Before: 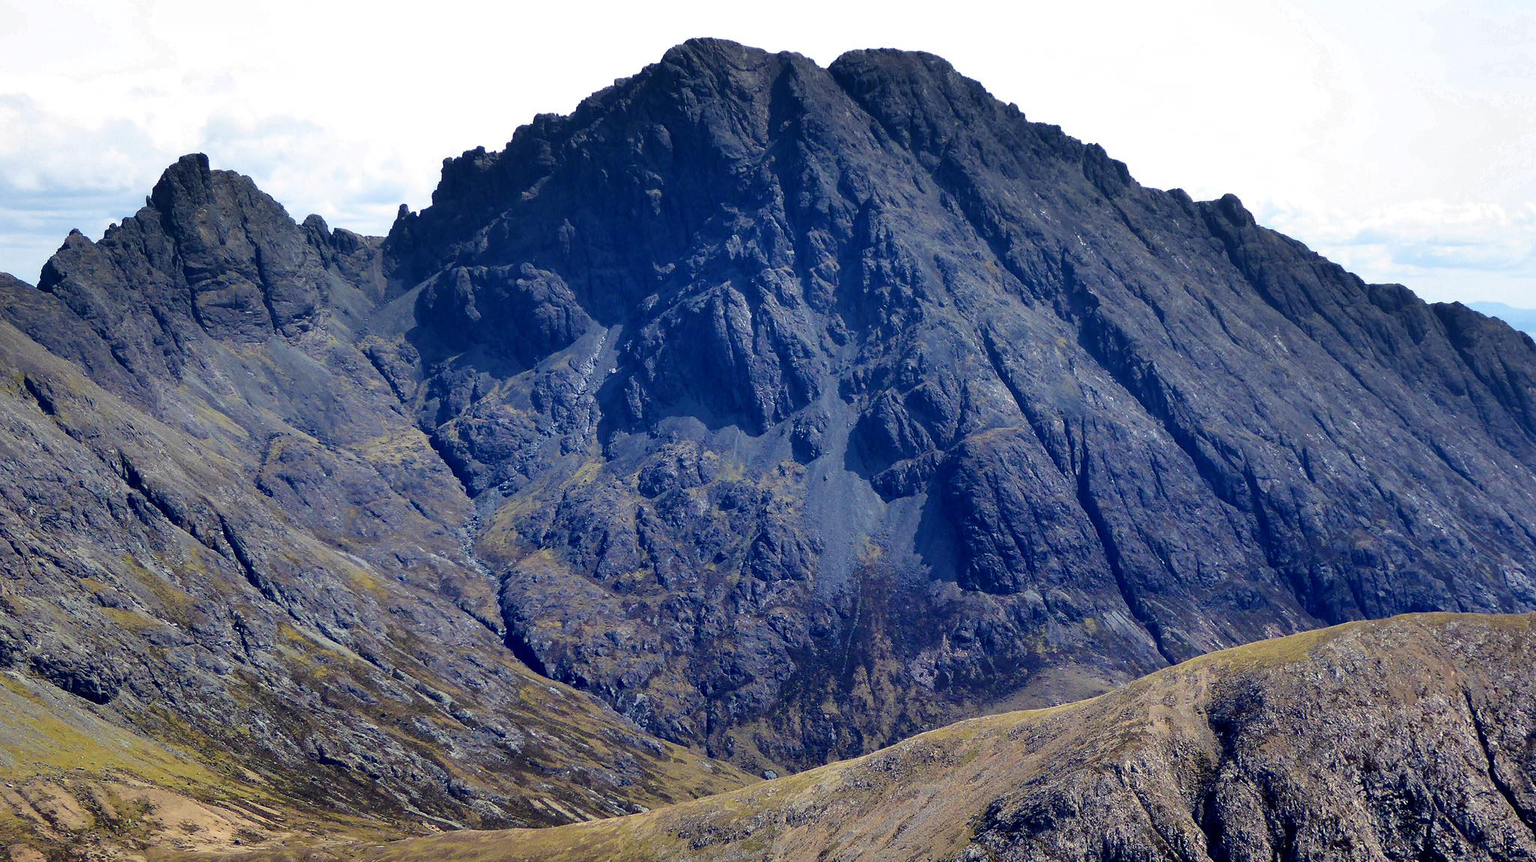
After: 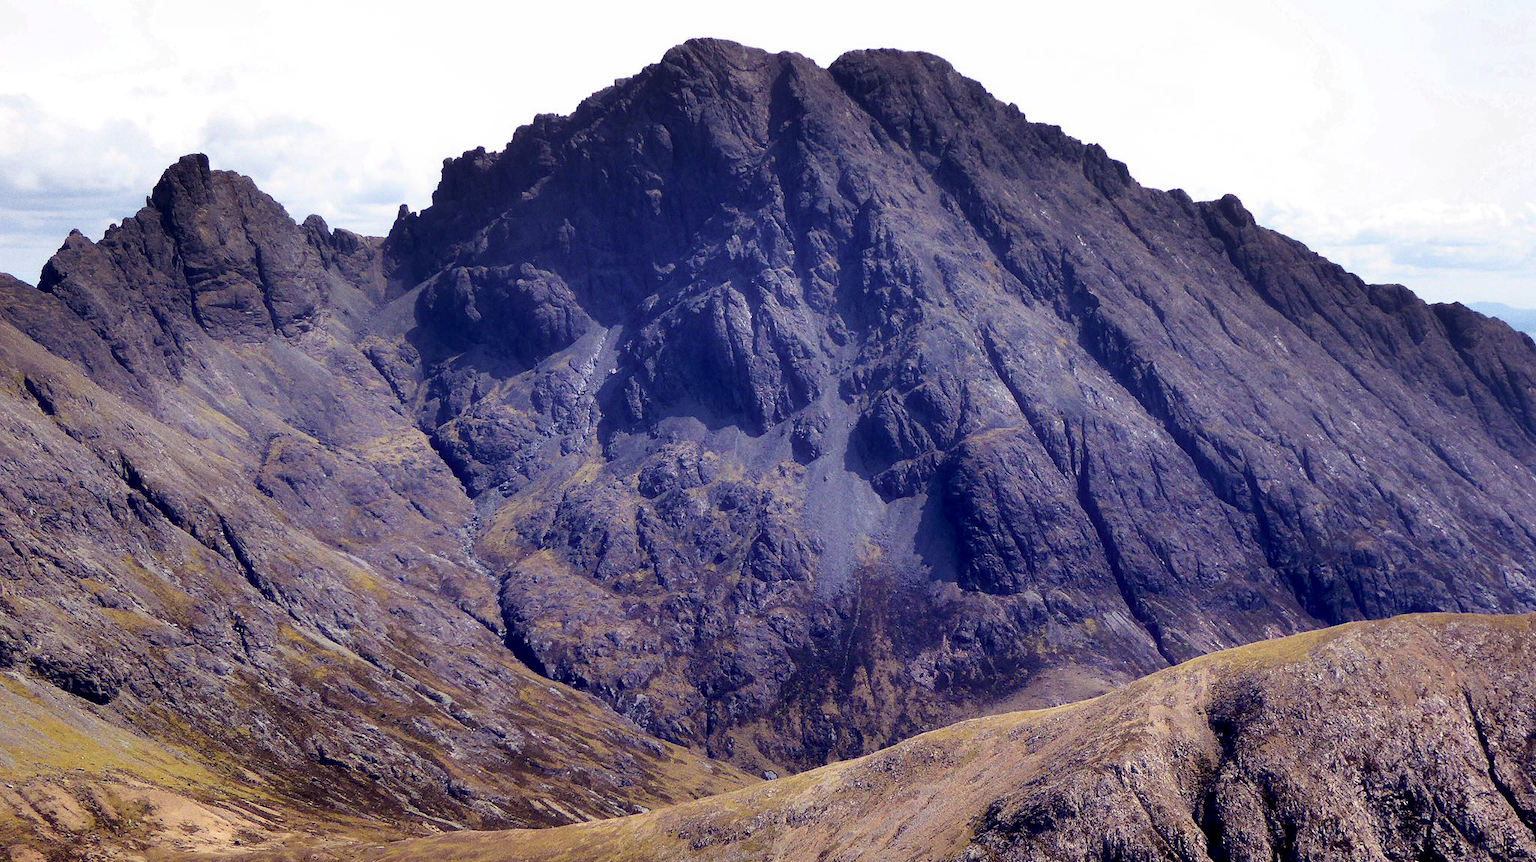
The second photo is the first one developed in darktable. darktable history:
color balance: contrast -0.5%
grain: strength 26%
contrast equalizer: y [[0.579, 0.58, 0.505, 0.5, 0.5, 0.5], [0.5 ×6], [0.5 ×6], [0 ×6], [0 ×6]]
rgb levels: mode RGB, independent channels, levels [[0, 0.474, 1], [0, 0.5, 1], [0, 0.5, 1]]
